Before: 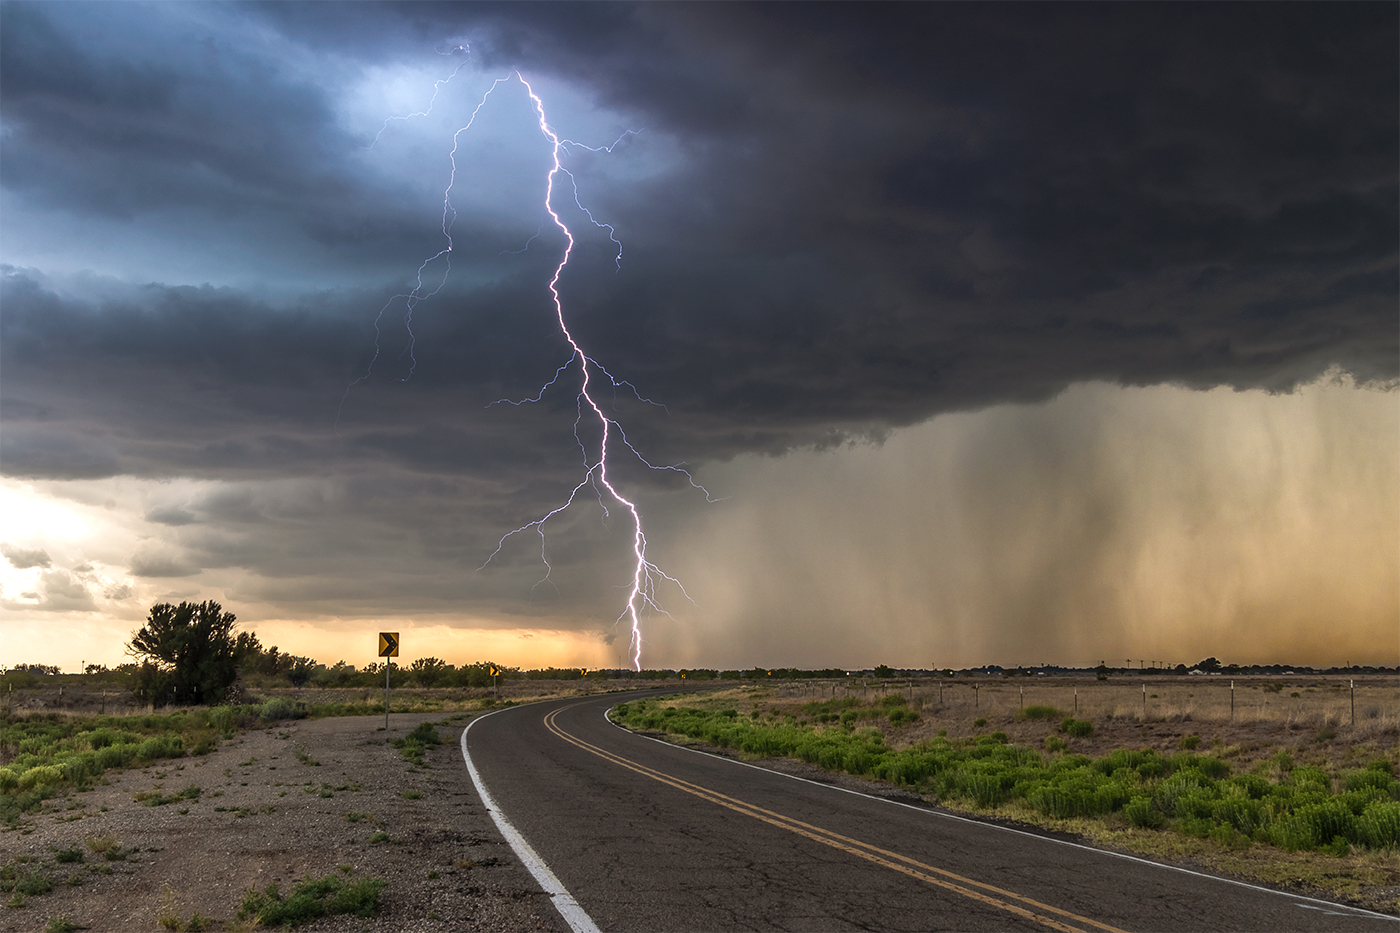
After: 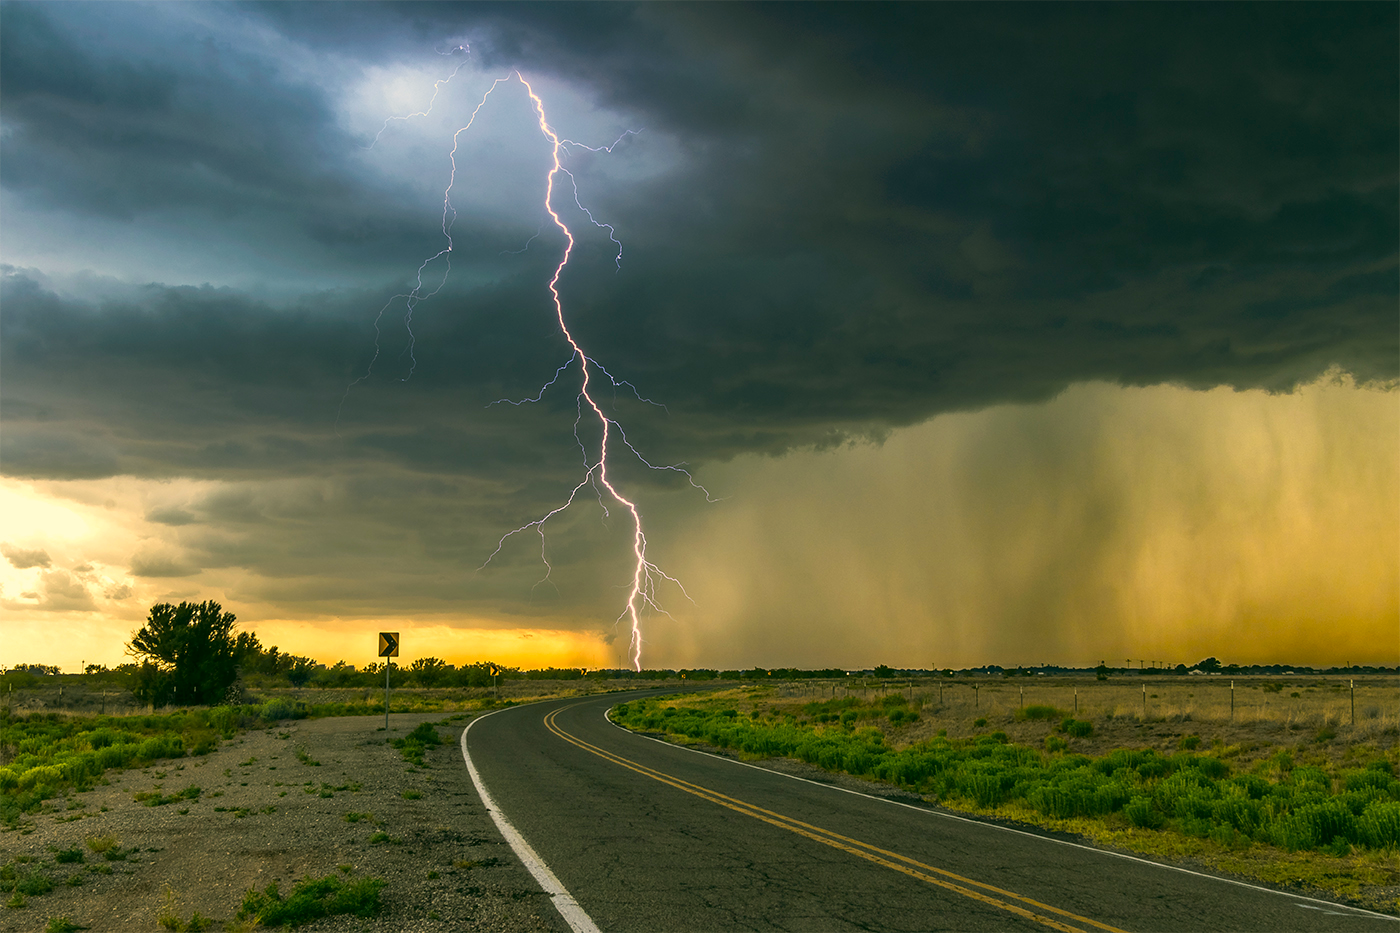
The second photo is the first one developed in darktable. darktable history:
color correction: highlights a* 5.3, highlights b* 24.26, shadows a* -15.58, shadows b* 4.02
color balance rgb: perceptual saturation grading › global saturation 25%, global vibrance 20%
